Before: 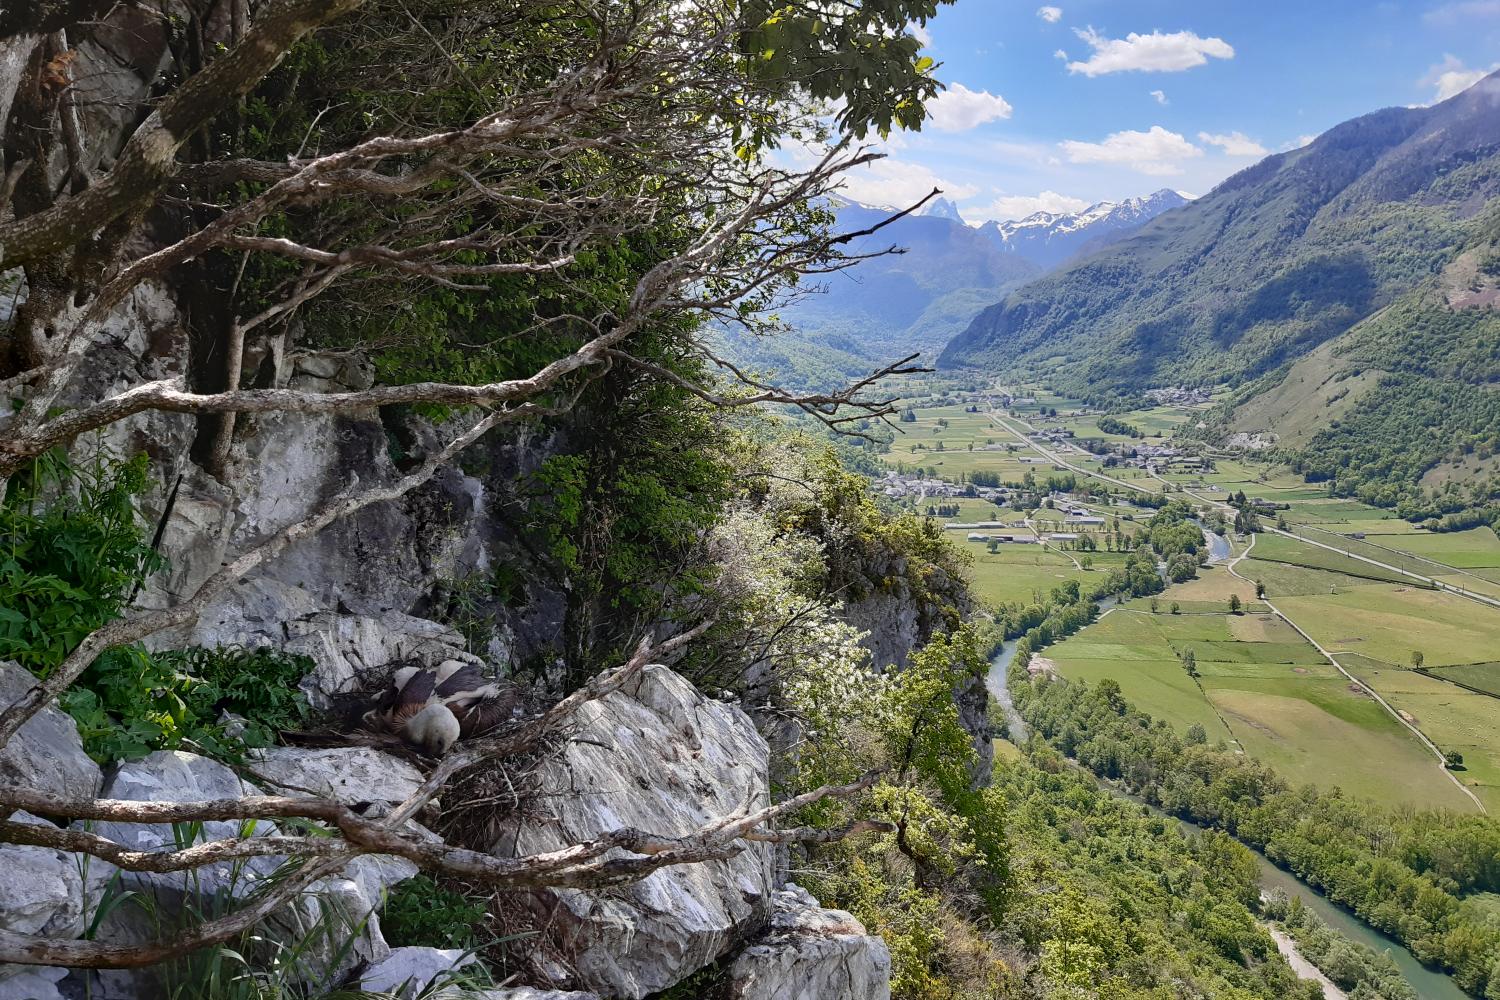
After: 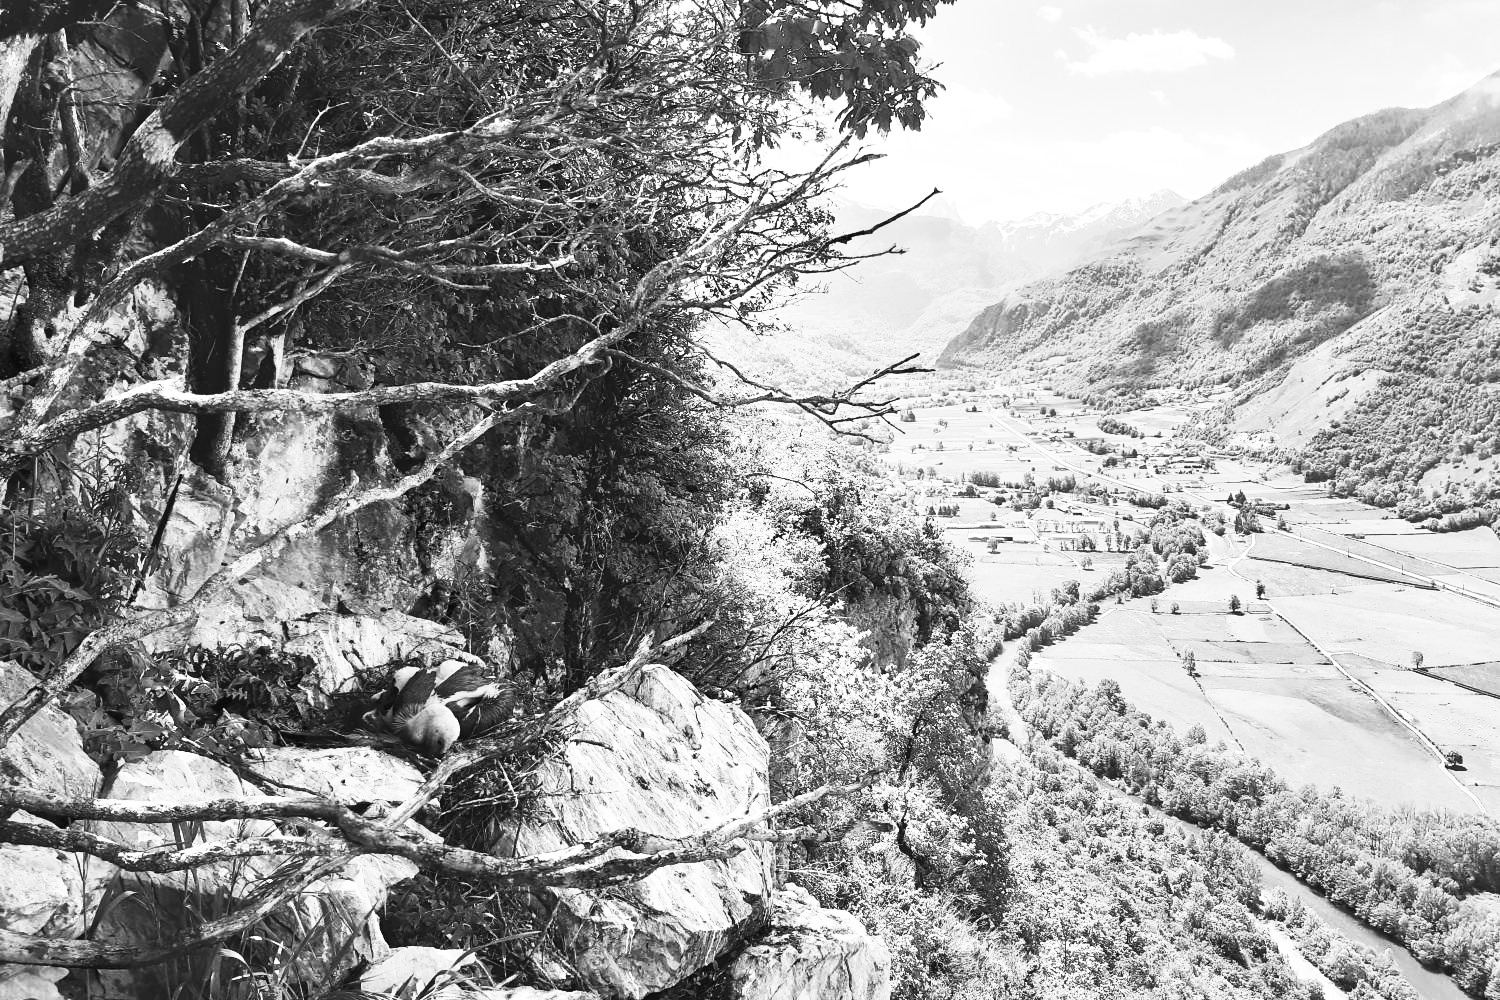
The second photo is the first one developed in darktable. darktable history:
contrast brightness saturation: contrast 0.53, brightness 0.47, saturation -1
exposure: black level correction 0, exposure 0.5 EV, compensate exposure bias true, compensate highlight preservation false
